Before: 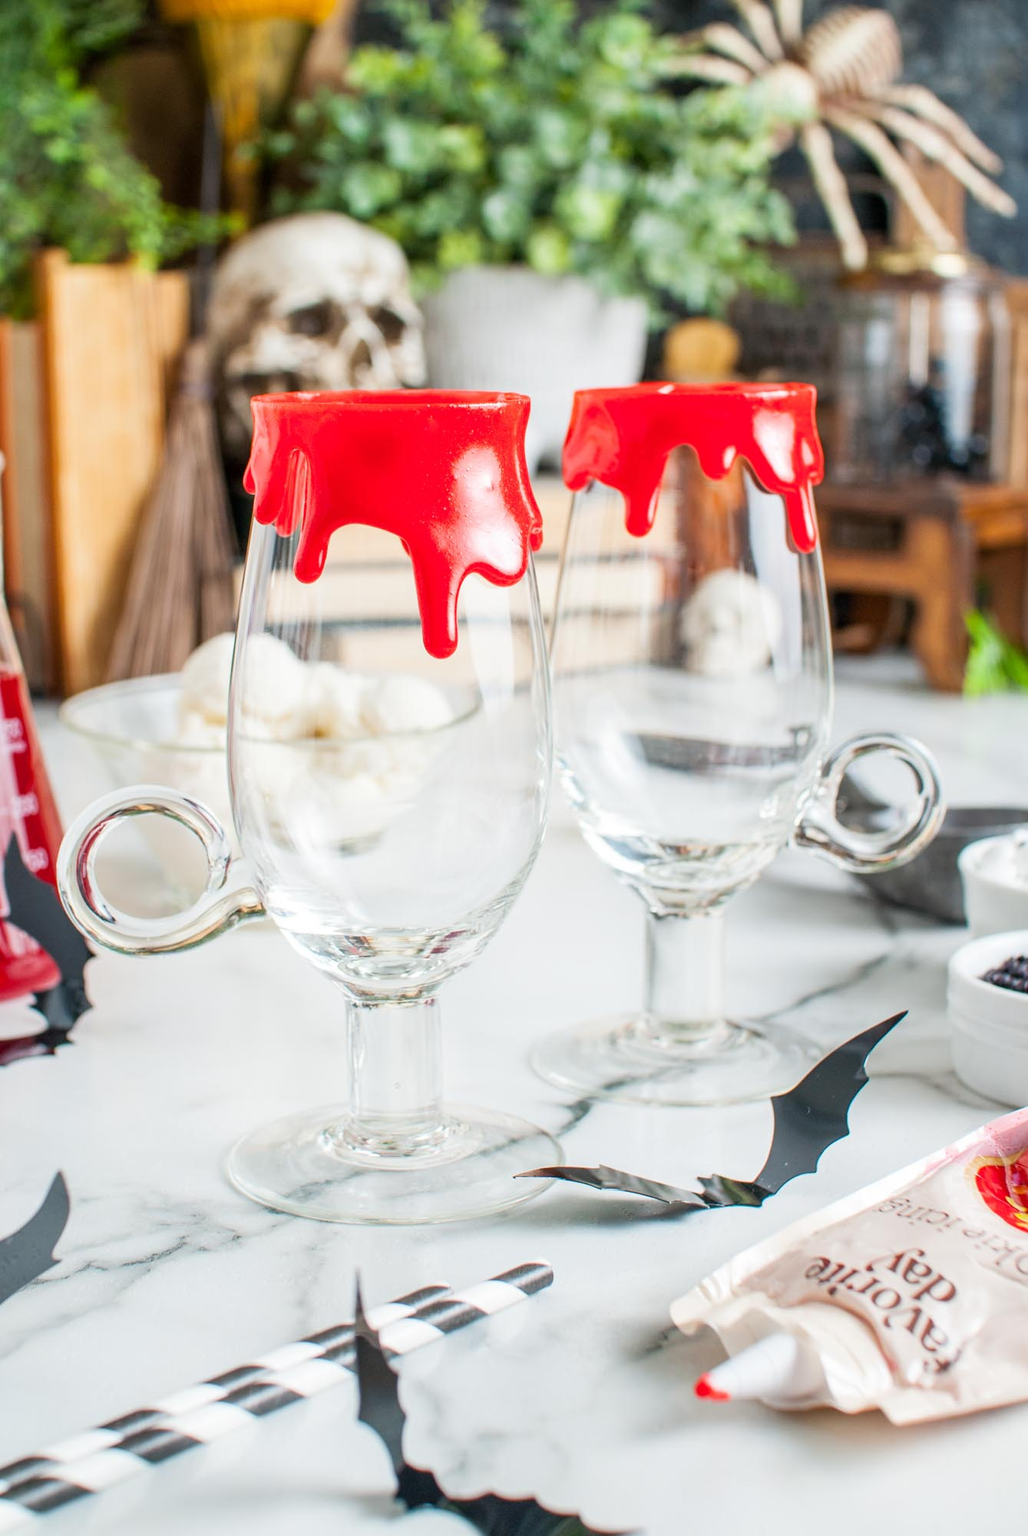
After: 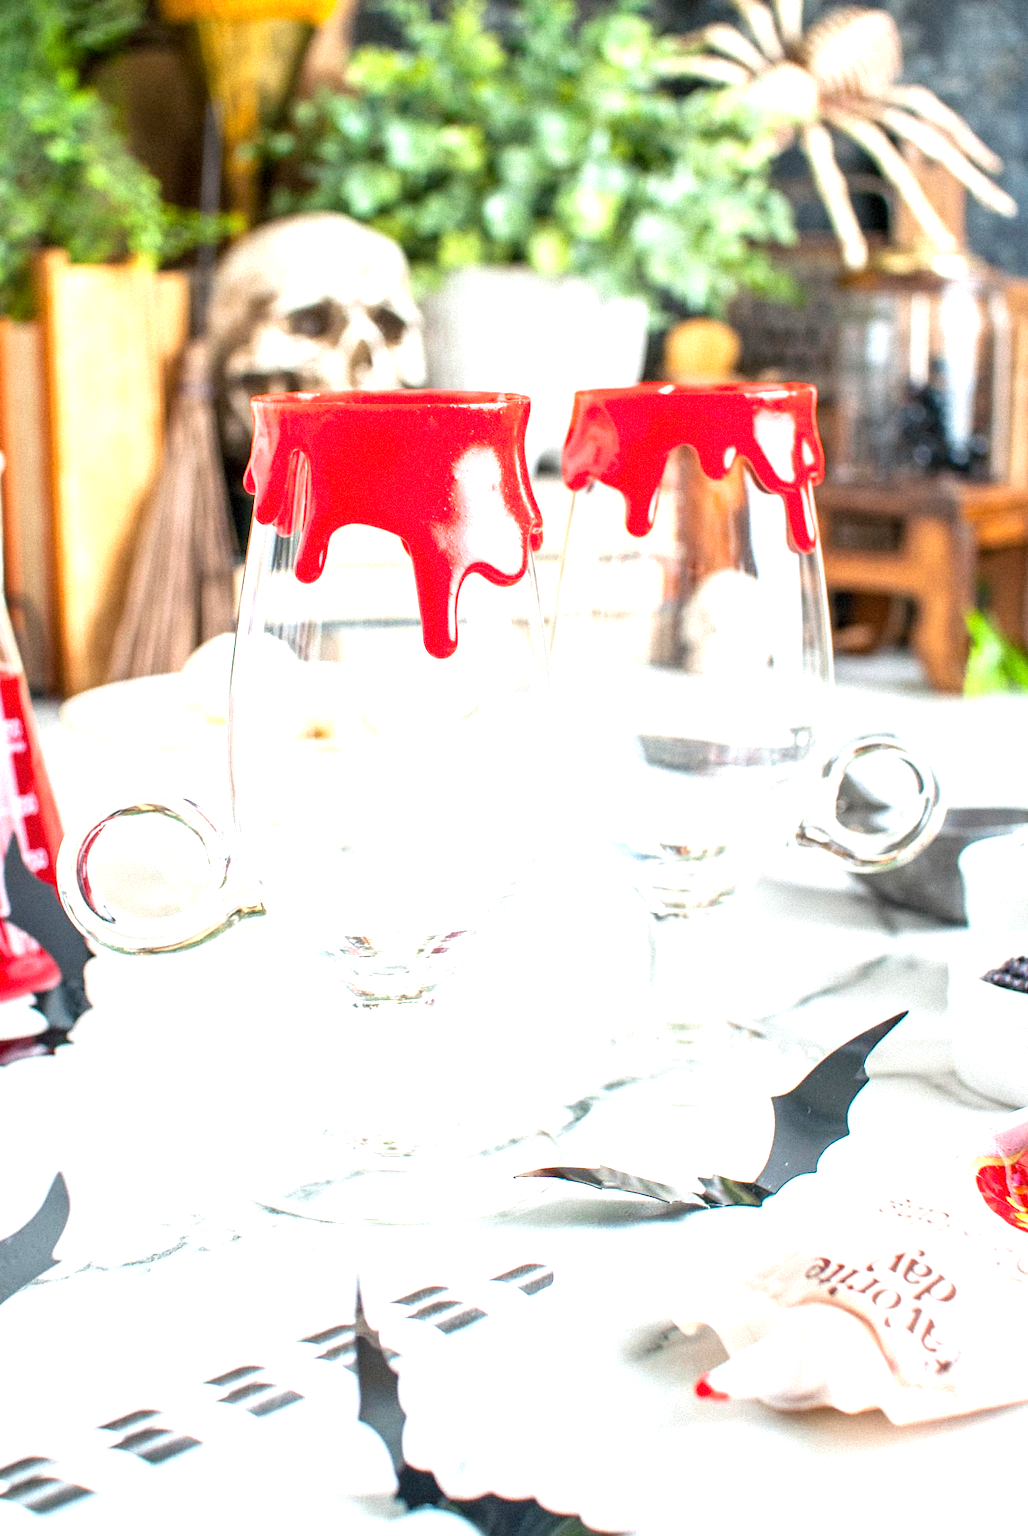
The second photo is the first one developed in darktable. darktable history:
exposure: black level correction 0.001, exposure 0.955 EV, compensate exposure bias true, compensate highlight preservation false
grain: mid-tones bias 0%
